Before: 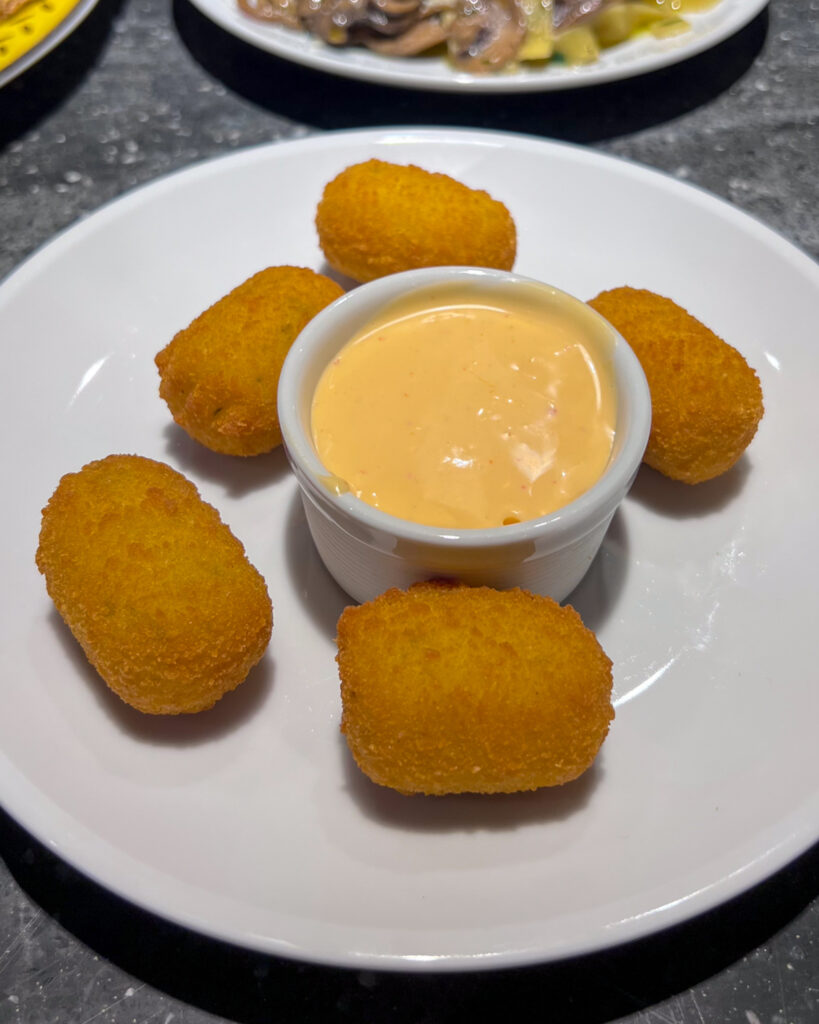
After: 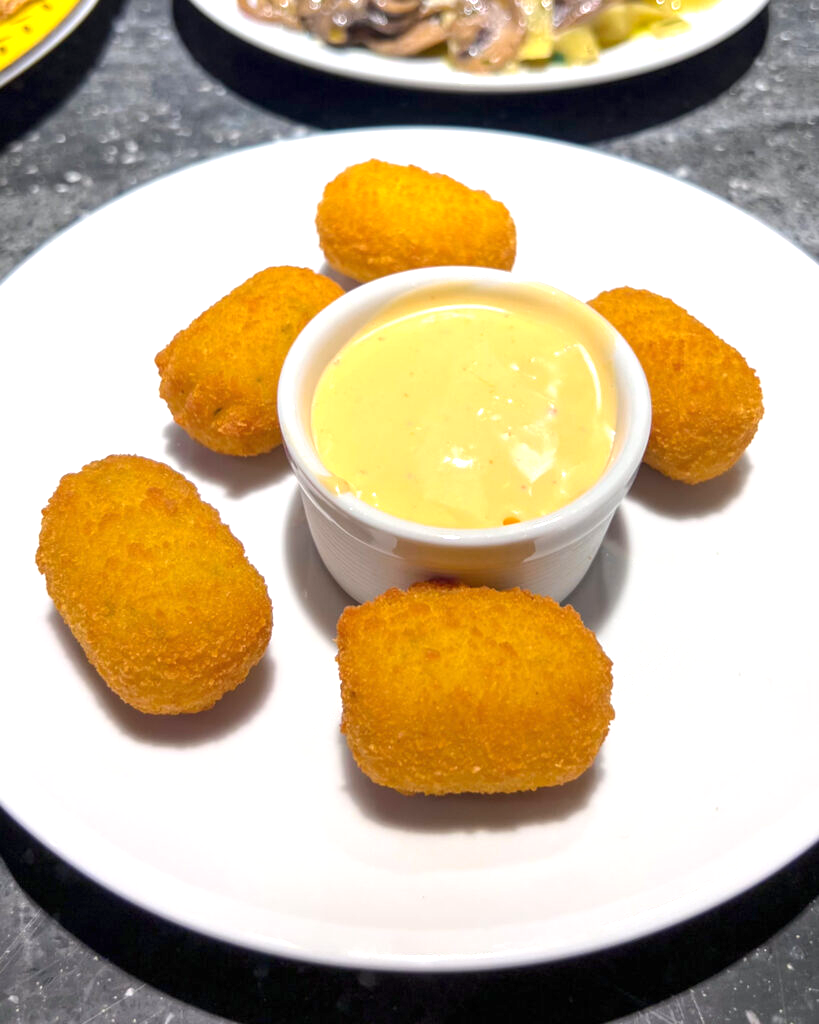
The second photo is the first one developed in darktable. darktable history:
exposure: black level correction 0, exposure 0.95 EV, compensate exposure bias true, compensate highlight preservation false
tone curve: curves: ch0 [(0, 0) (0.003, 0.003) (0.011, 0.011) (0.025, 0.025) (0.044, 0.044) (0.069, 0.069) (0.1, 0.099) (0.136, 0.135) (0.177, 0.176) (0.224, 0.223) (0.277, 0.275) (0.335, 0.333) (0.399, 0.396) (0.468, 0.465) (0.543, 0.545) (0.623, 0.625) (0.709, 0.71) (0.801, 0.801) (0.898, 0.898) (1, 1)], preserve colors none
